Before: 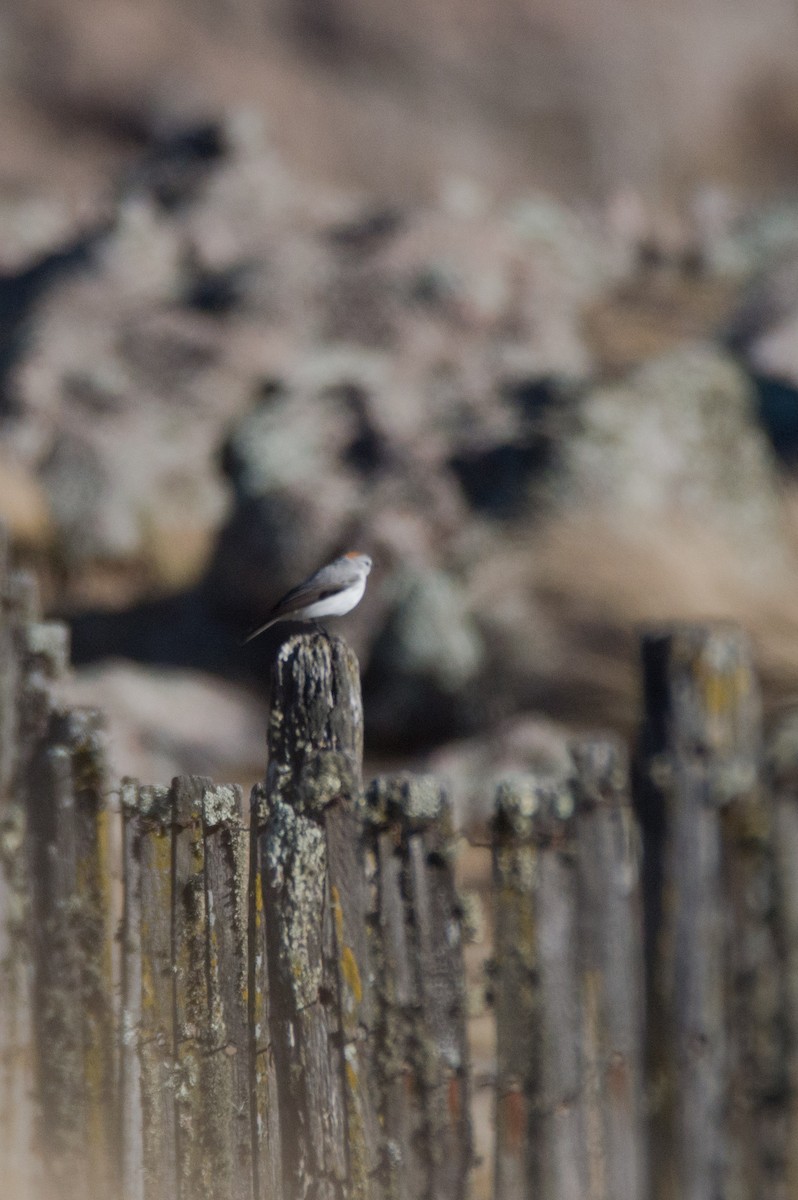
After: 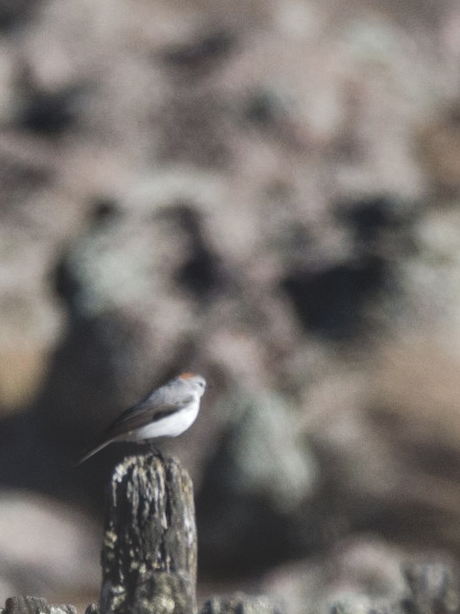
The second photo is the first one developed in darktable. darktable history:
exposure: black level correction -0.028, compensate exposure bias true, compensate highlight preservation false
local contrast: detail 150%
crop: left 20.901%, top 14.979%, right 21.424%, bottom 33.835%
